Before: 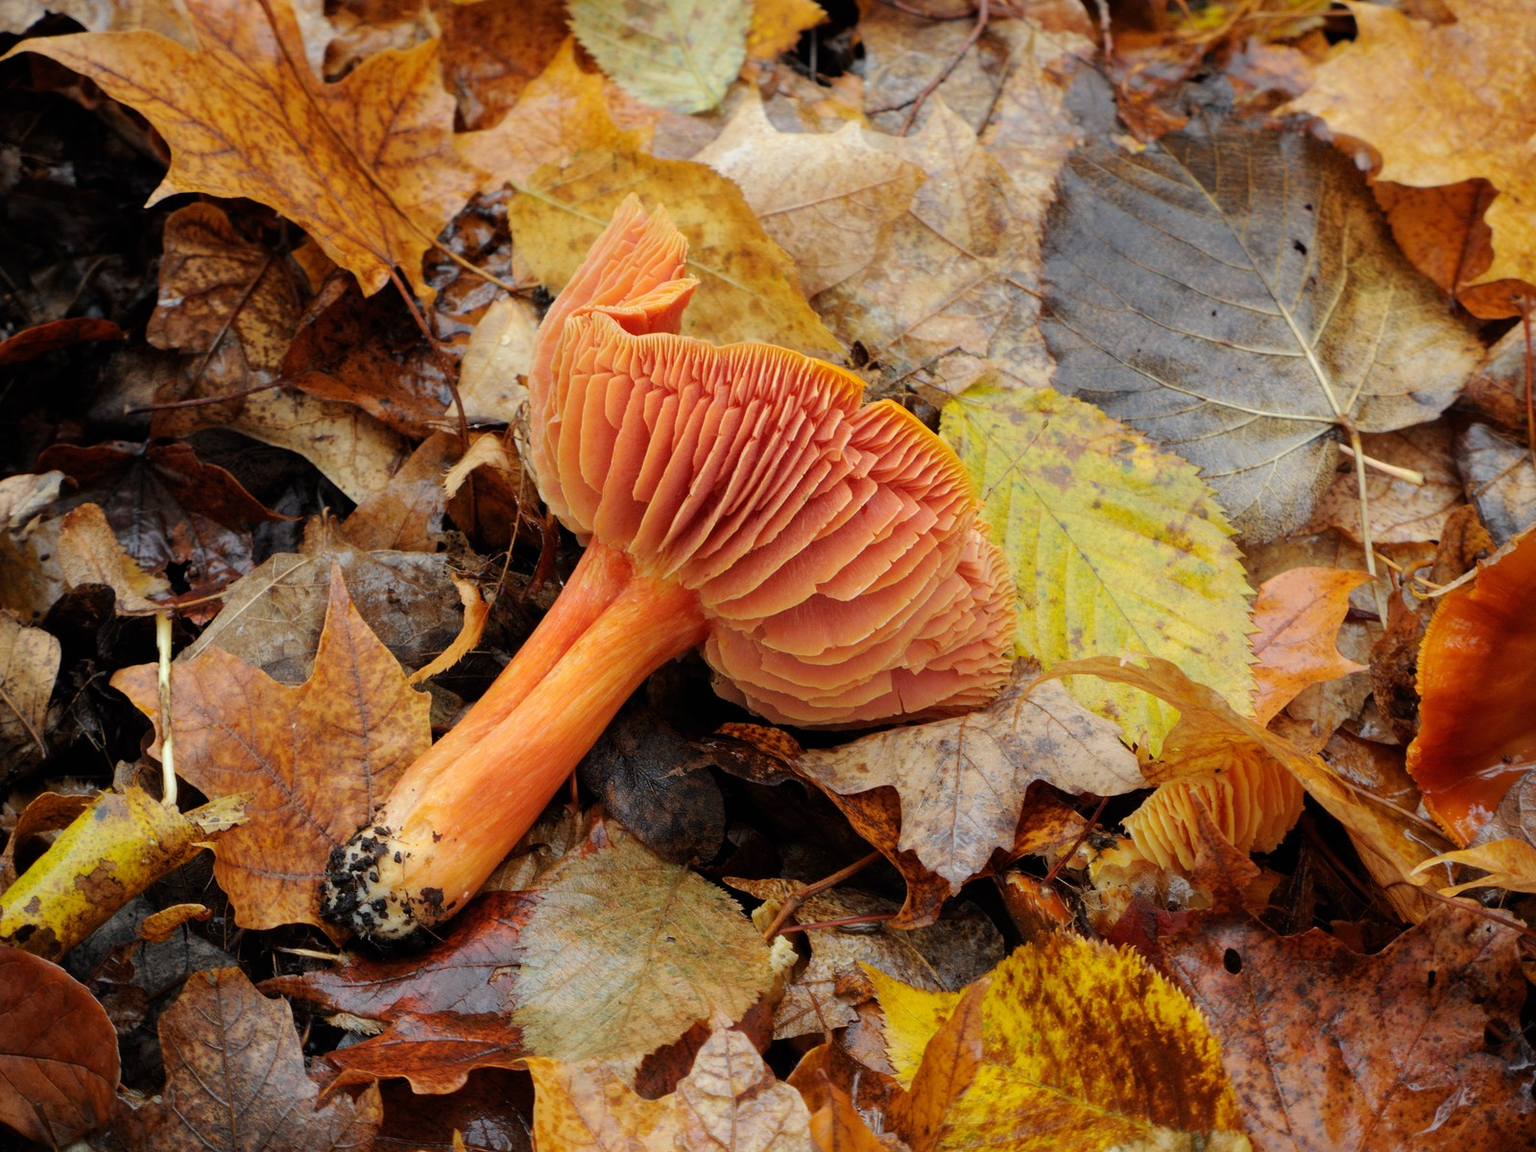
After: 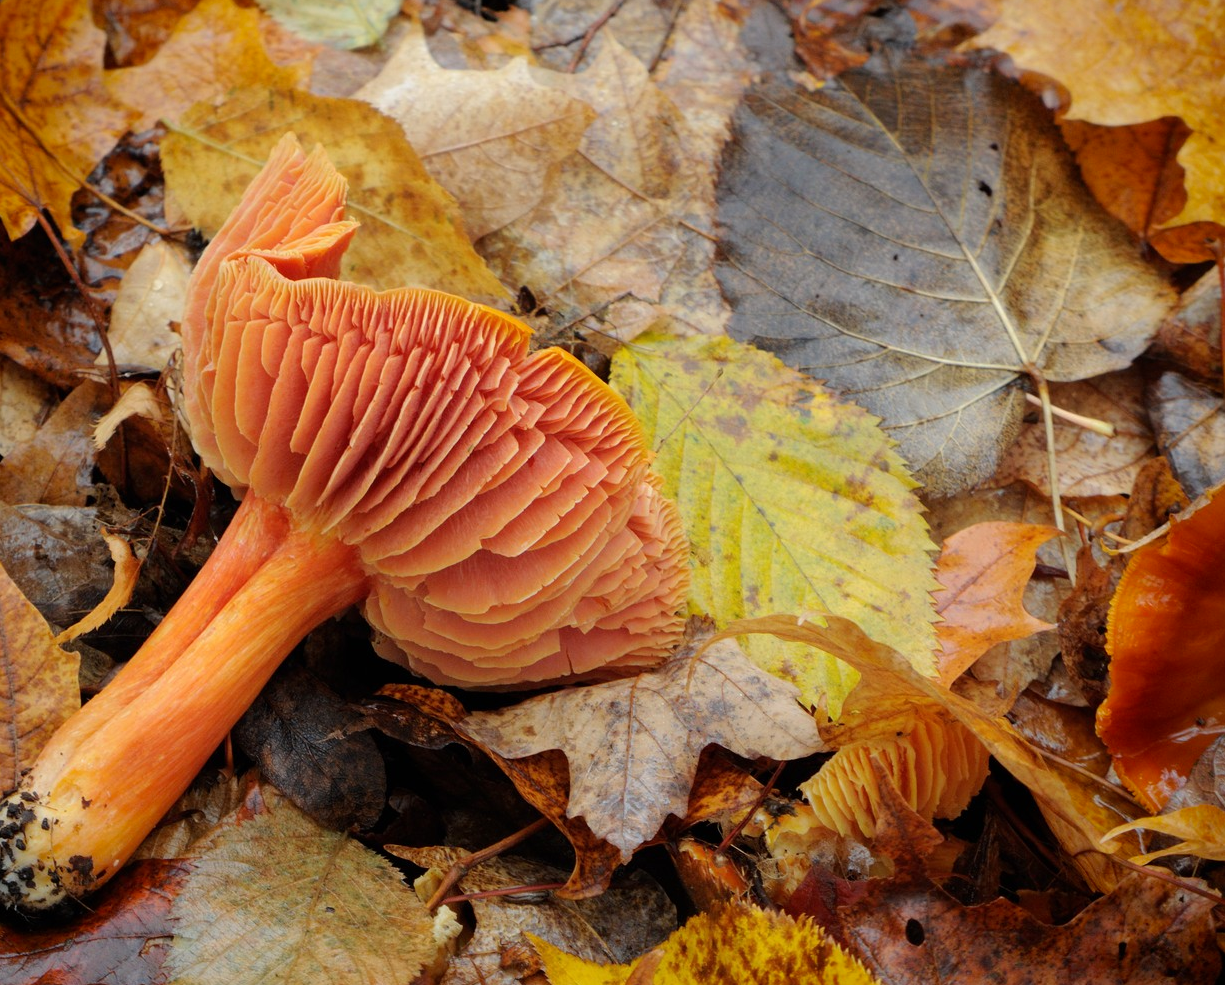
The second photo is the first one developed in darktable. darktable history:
crop: left 23.095%, top 5.827%, bottom 11.854%
vignetting: brightness -0.233, saturation 0.141
